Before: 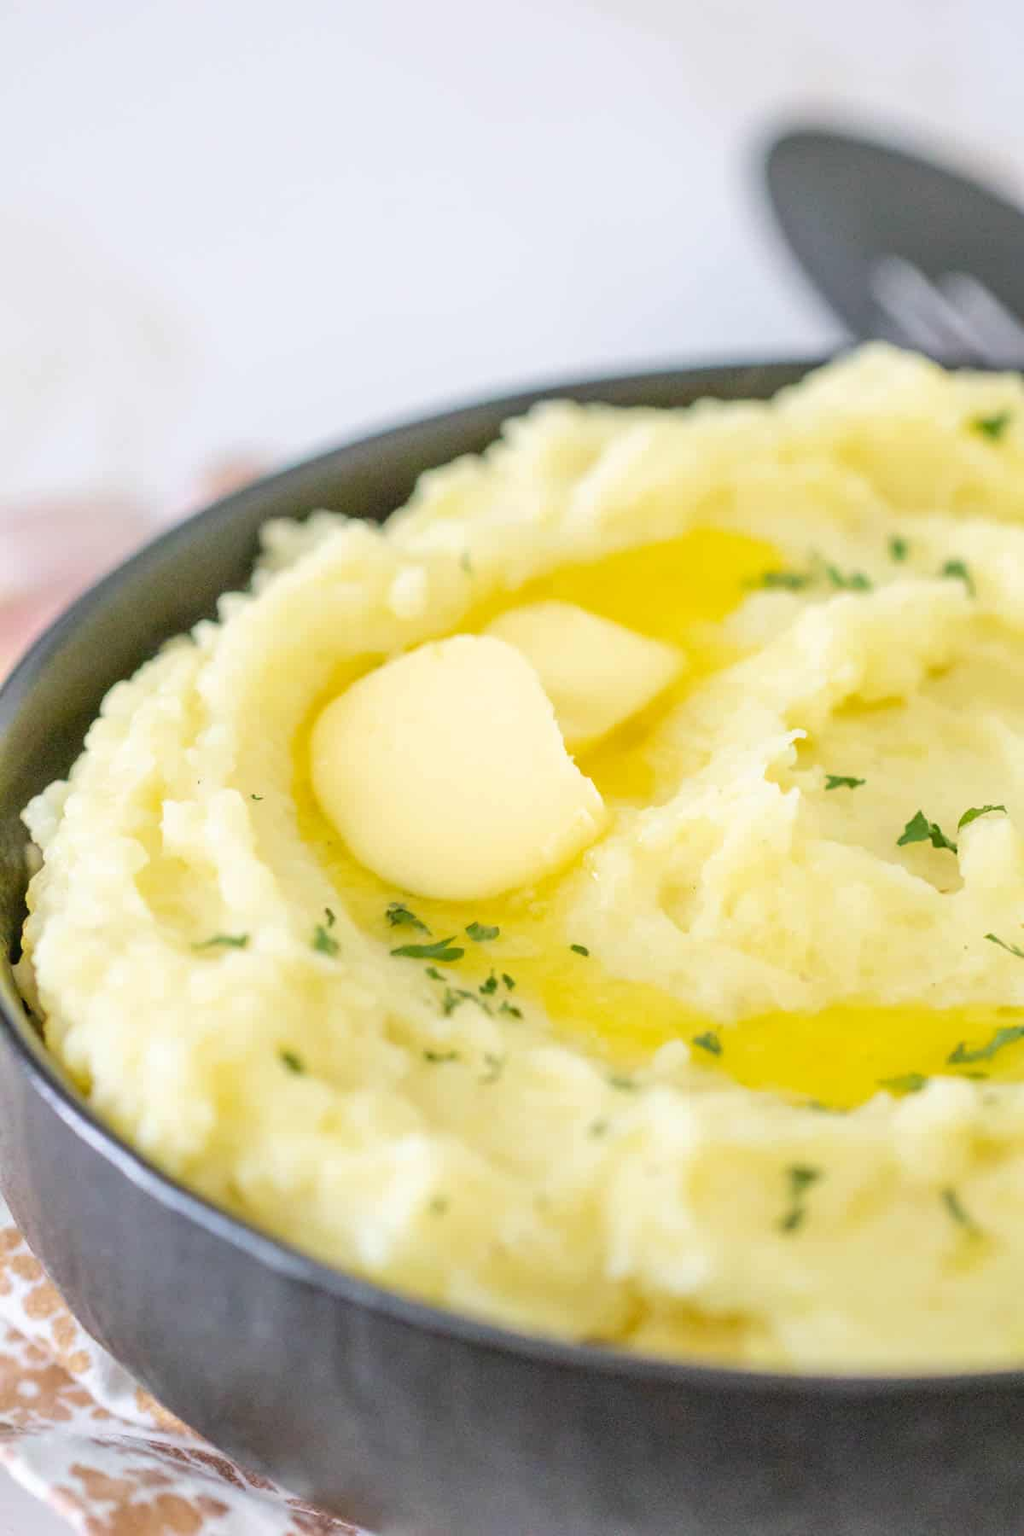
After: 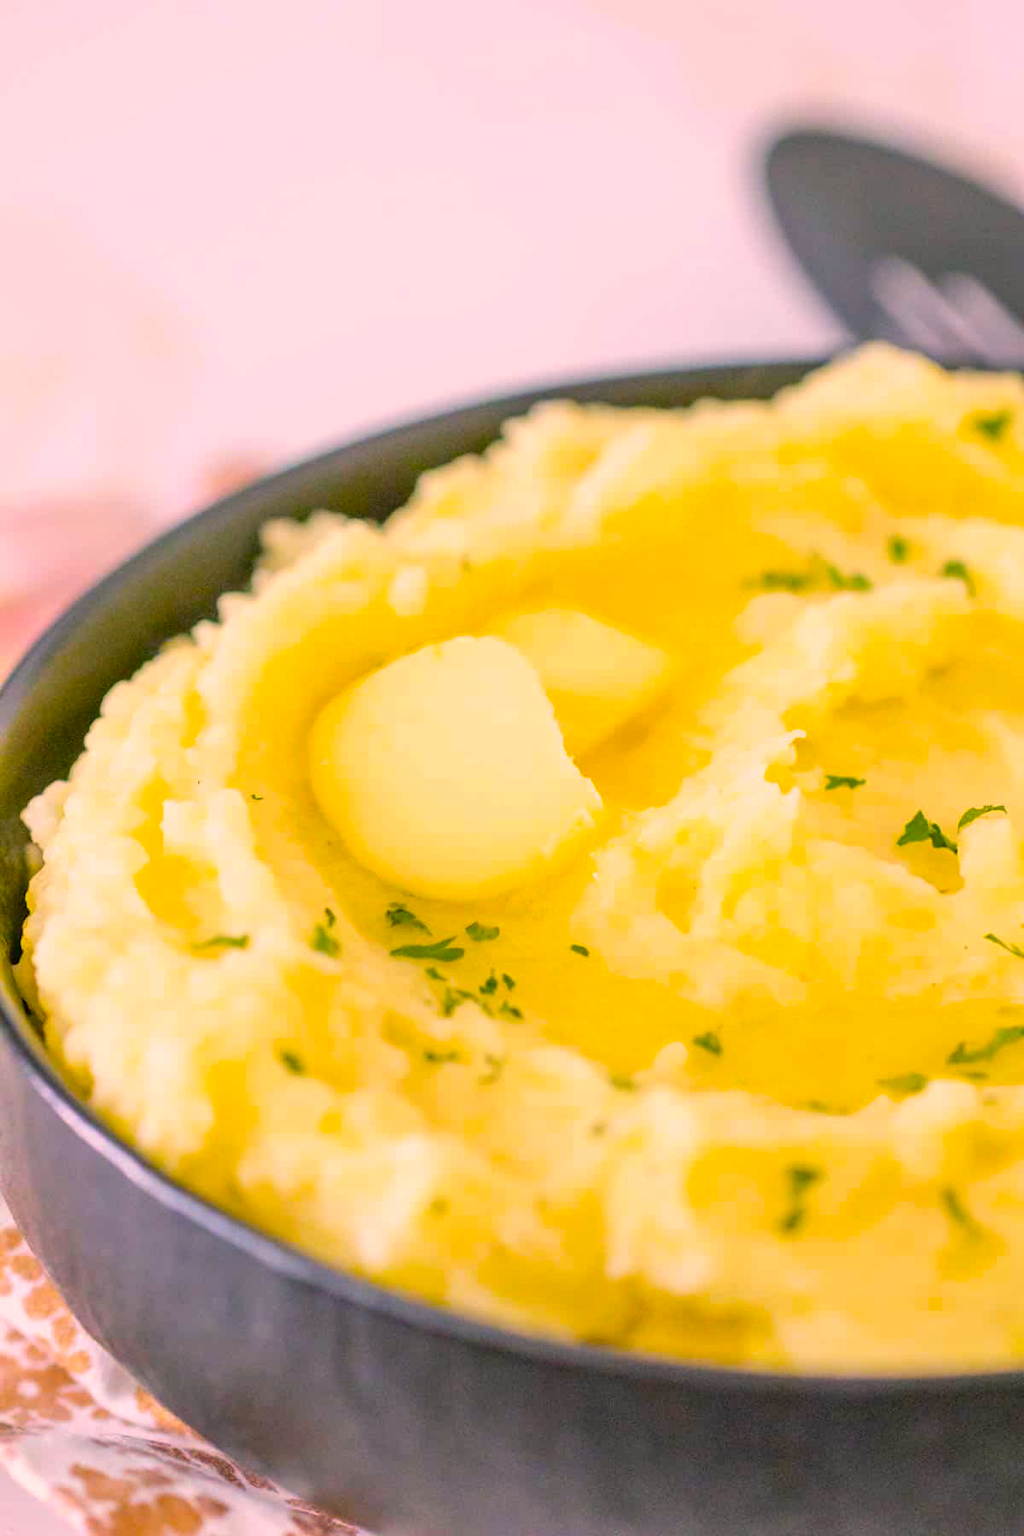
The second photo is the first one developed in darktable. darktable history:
color balance rgb: highlights gain › chroma 4.552%, highlights gain › hue 31.64°, linear chroma grading › global chroma 15.307%, perceptual saturation grading › global saturation 30.247%
